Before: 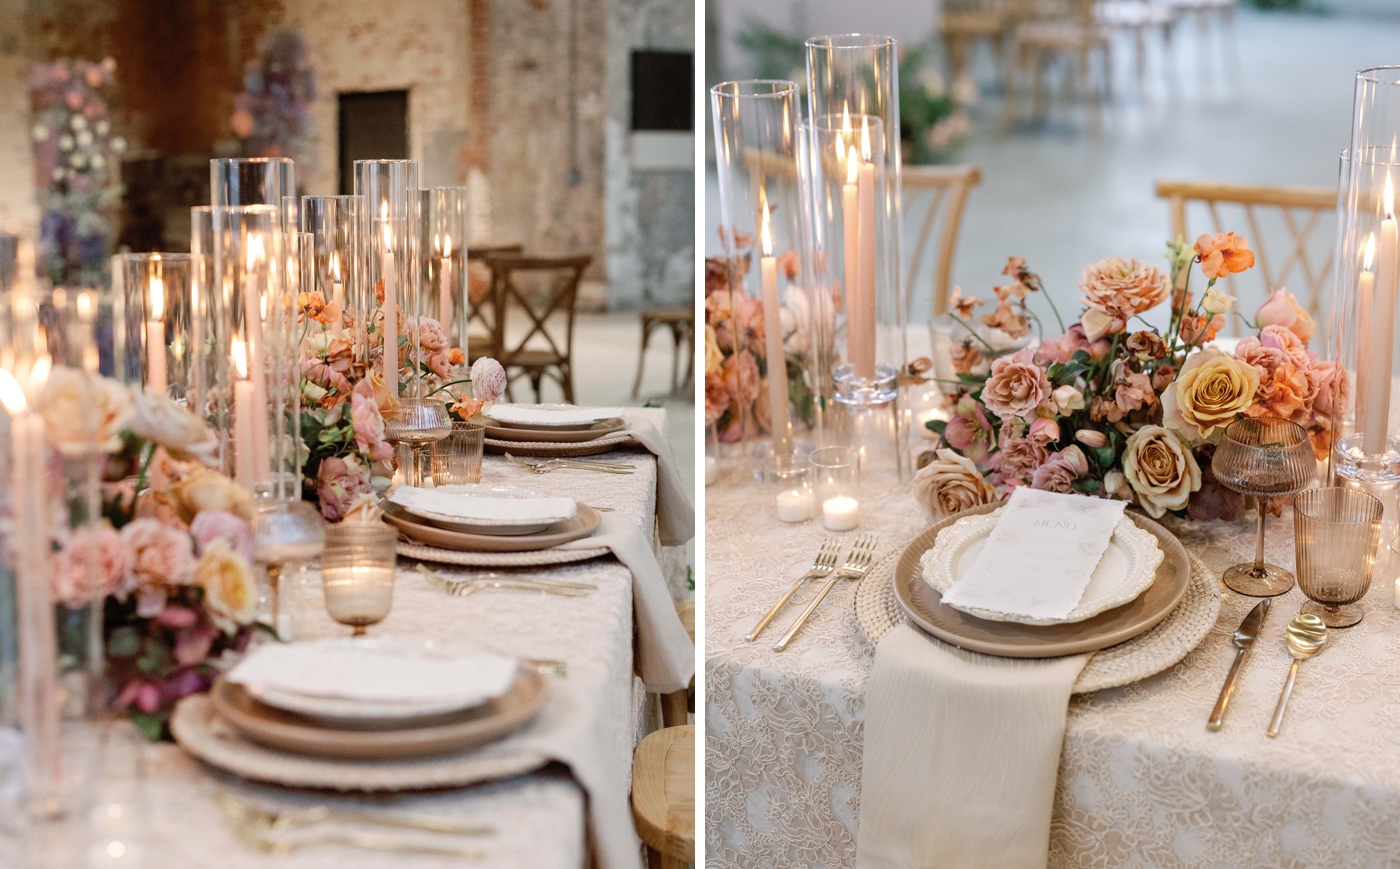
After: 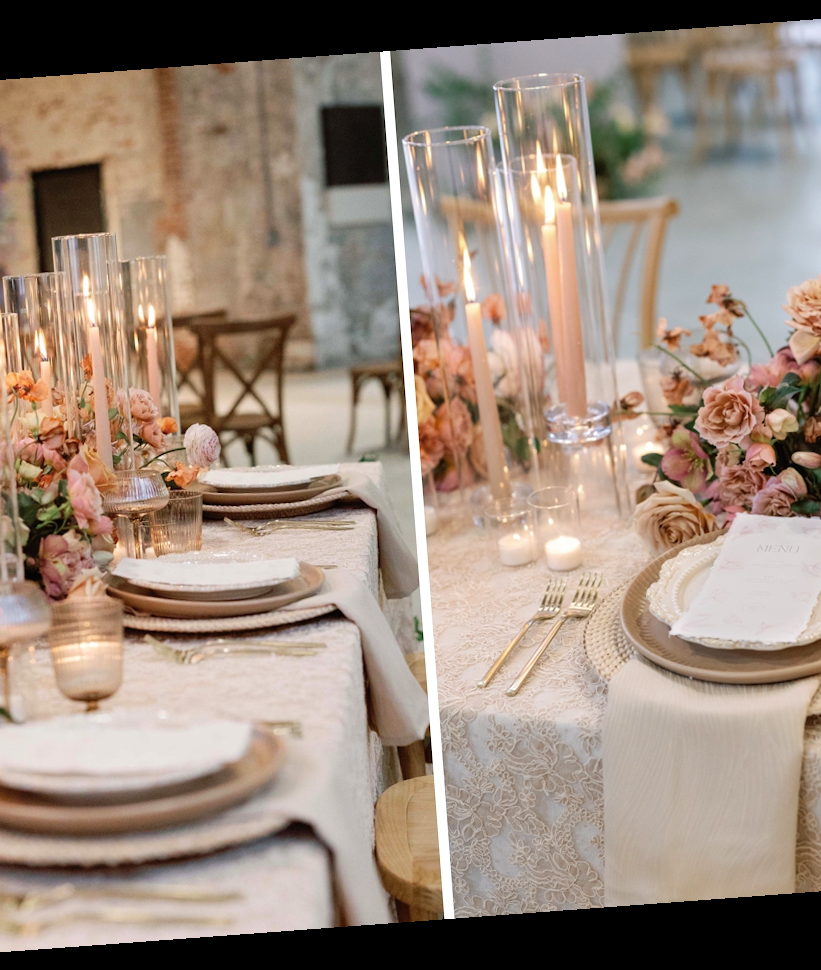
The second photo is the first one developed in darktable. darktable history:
rotate and perspective: rotation -4.25°, automatic cropping off
velvia: strength 15%
crop: left 21.496%, right 22.254%
